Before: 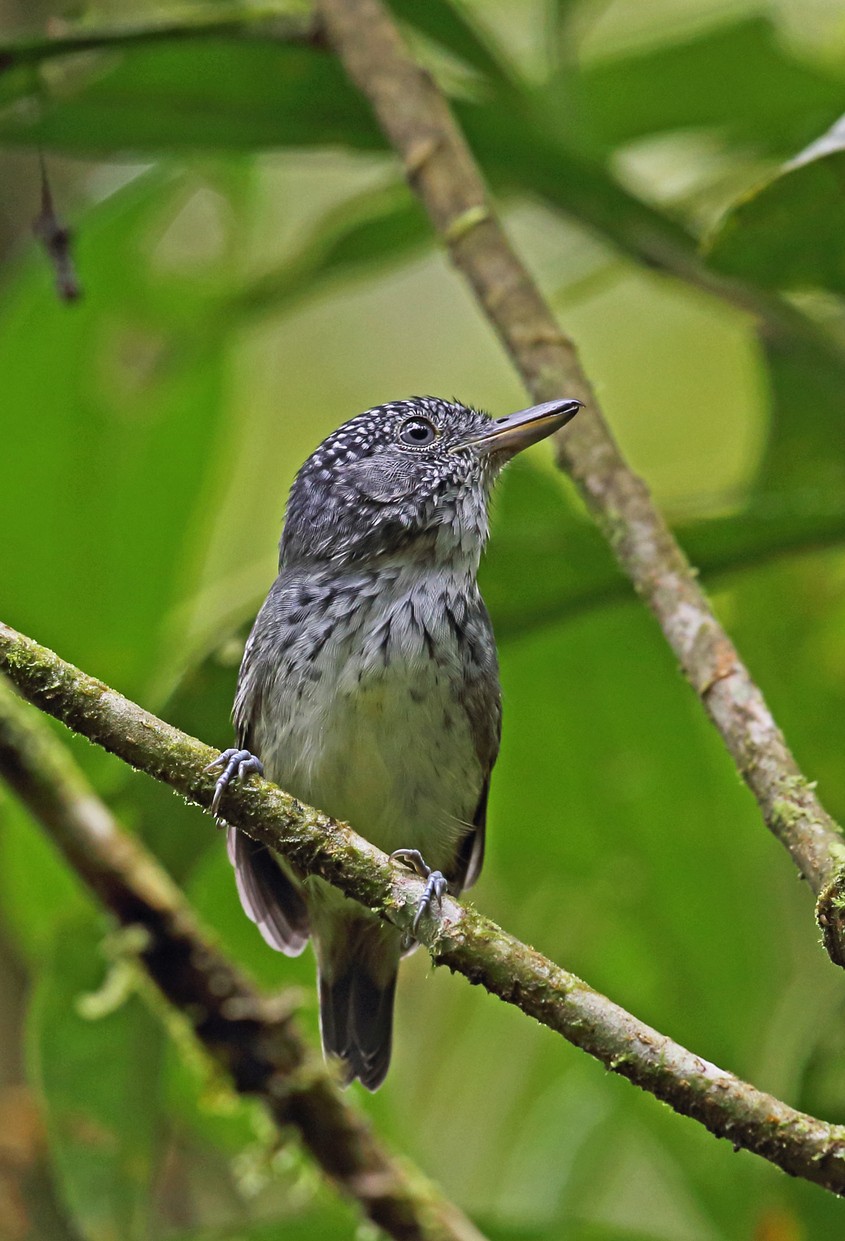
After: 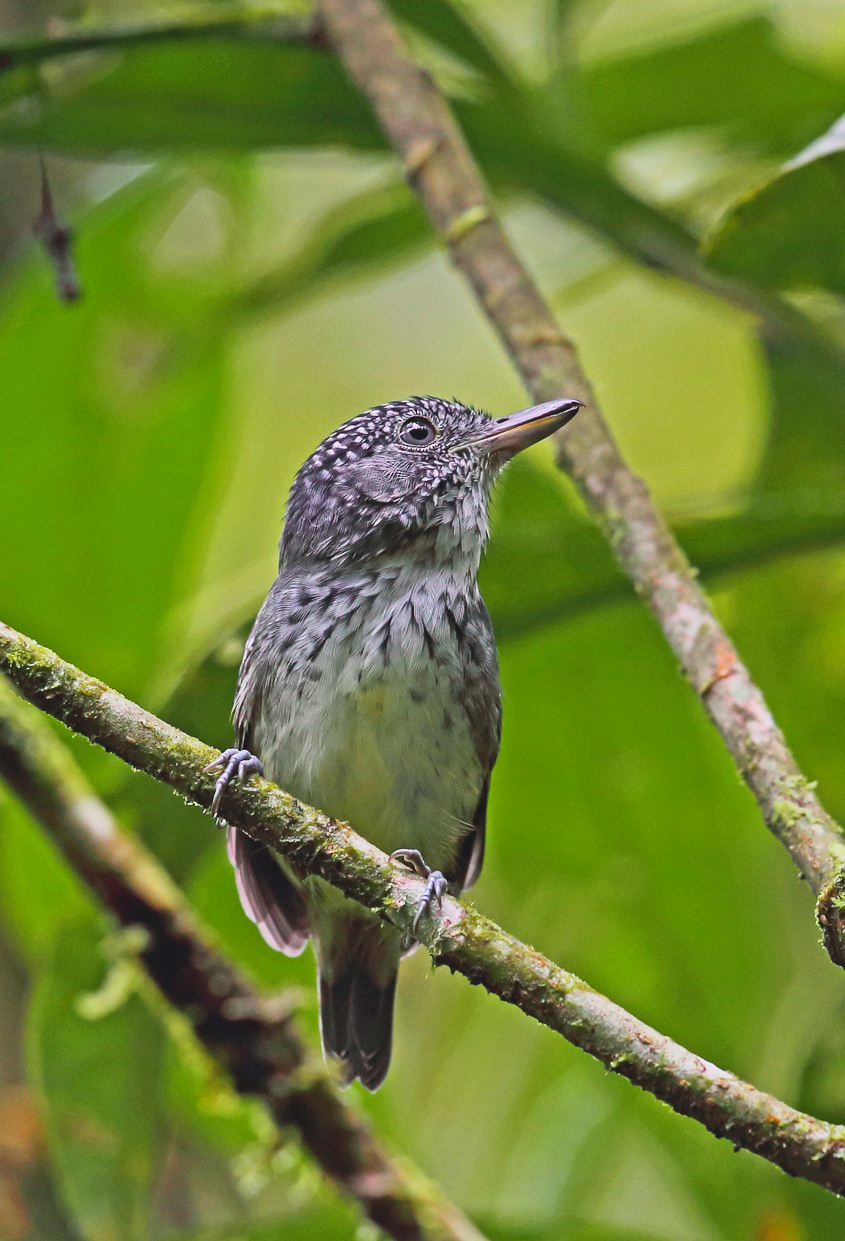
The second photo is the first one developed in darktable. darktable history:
white balance: red 1.009, blue 1.027
contrast brightness saturation: contrast -0.1, brightness 0.05, saturation 0.08
tone curve: curves: ch0 [(0, 0.023) (0.217, 0.19) (0.754, 0.801) (1, 0.977)]; ch1 [(0, 0) (0.392, 0.398) (0.5, 0.5) (0.521, 0.529) (0.56, 0.592) (1, 1)]; ch2 [(0, 0) (0.5, 0.5) (0.579, 0.561) (0.65, 0.657) (1, 1)], color space Lab, independent channels, preserve colors none
